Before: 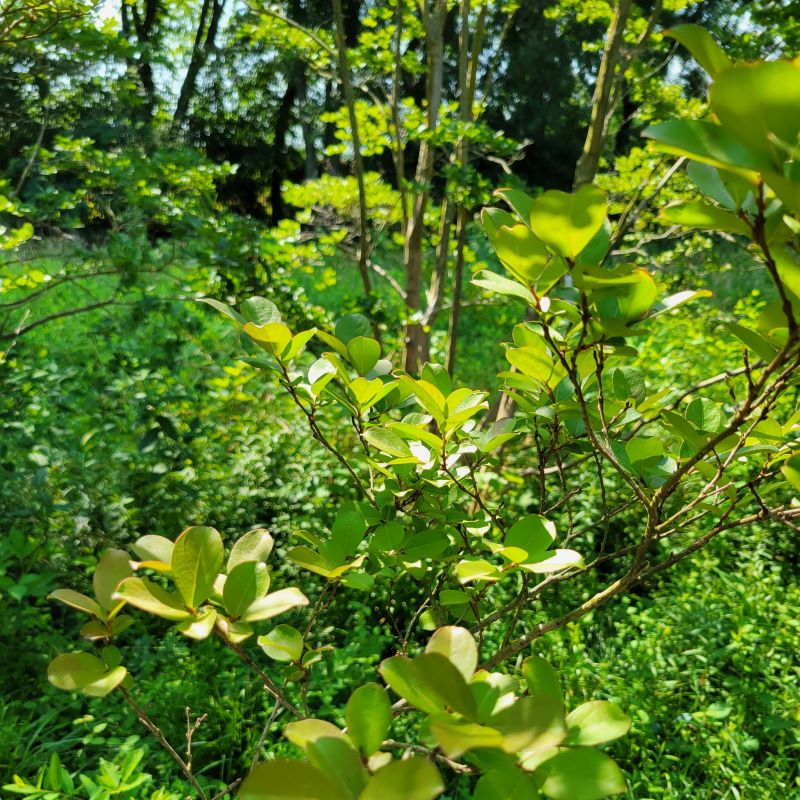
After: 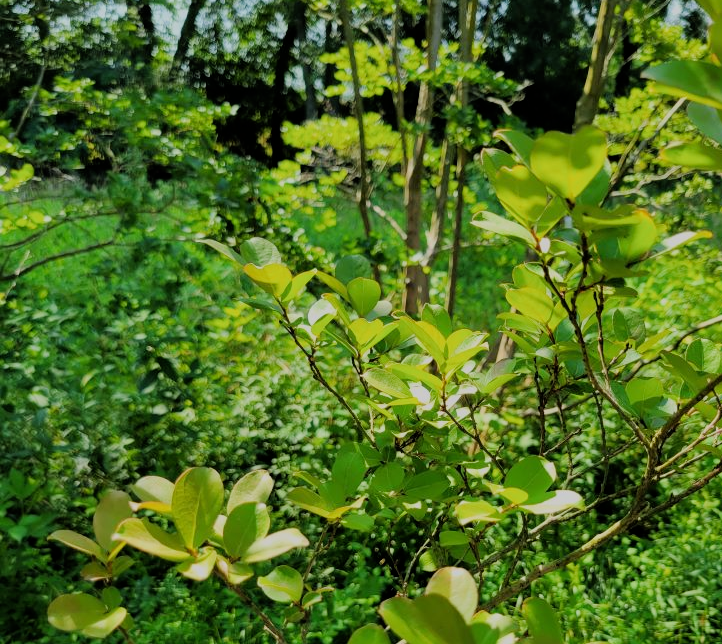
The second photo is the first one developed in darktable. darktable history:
crop: top 7.49%, right 9.717%, bottom 11.943%
filmic rgb: black relative exposure -7.15 EV, white relative exposure 5.36 EV, hardness 3.02
